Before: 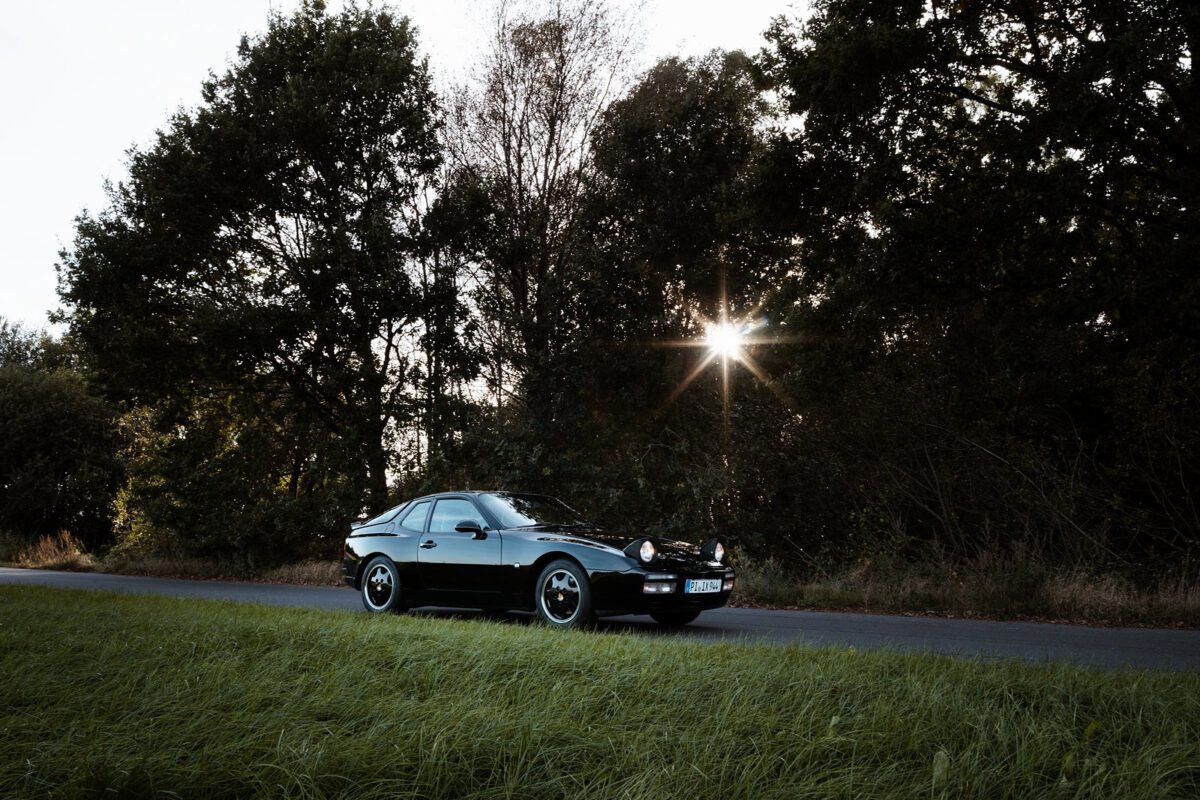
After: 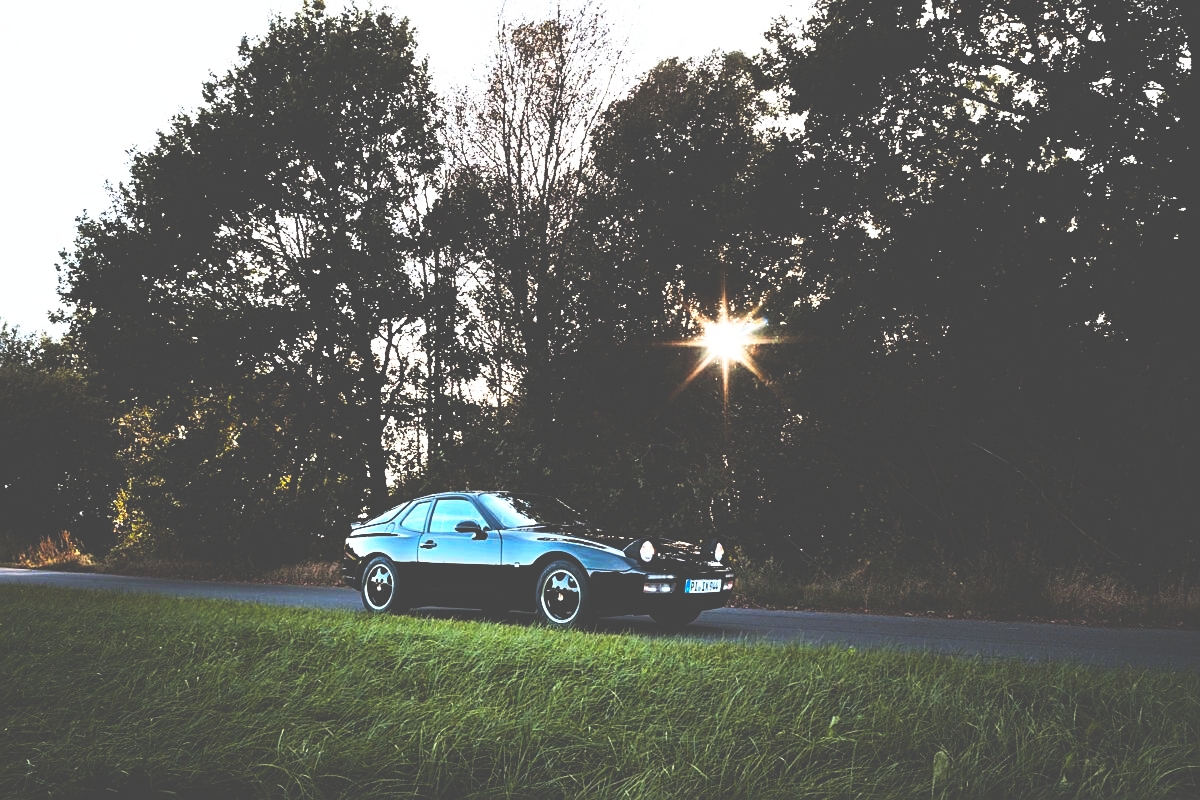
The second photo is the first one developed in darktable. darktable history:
contrast brightness saturation: contrast 0.24, brightness 0.26, saturation 0.39
exposure: exposure -0.021 EV, compensate highlight preservation false
sharpen: on, module defaults
base curve: curves: ch0 [(0, 0.036) (0.007, 0.037) (0.604, 0.887) (1, 1)], preserve colors none
